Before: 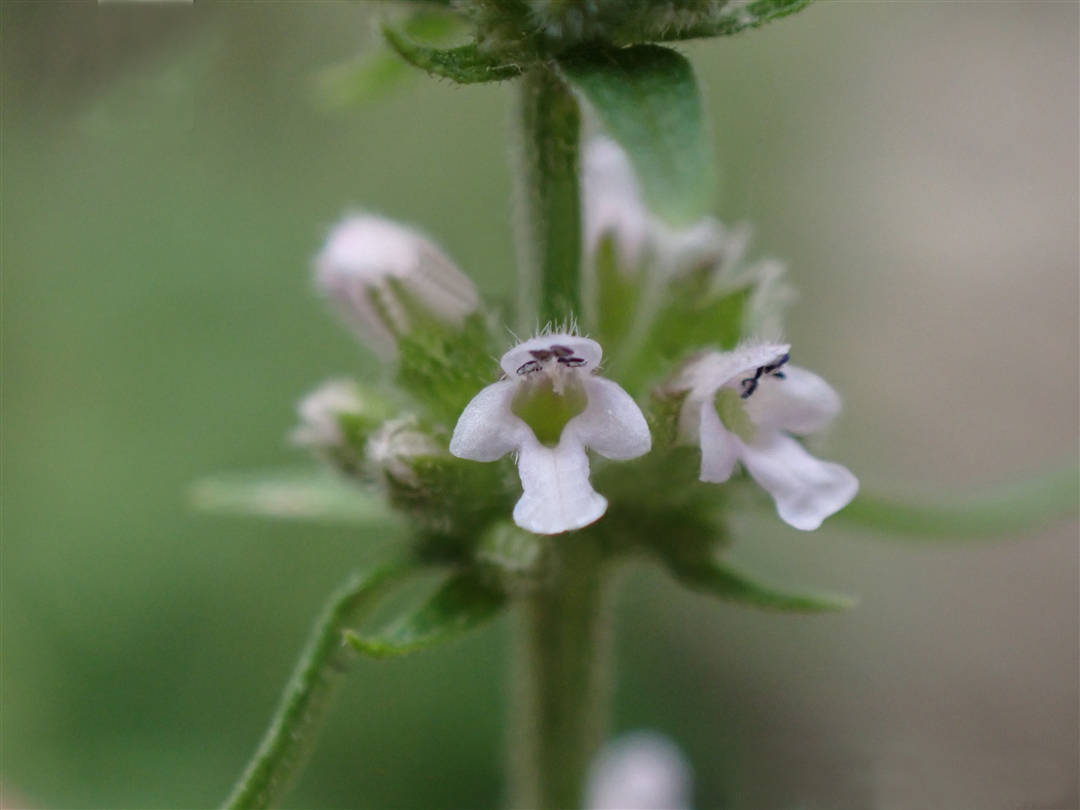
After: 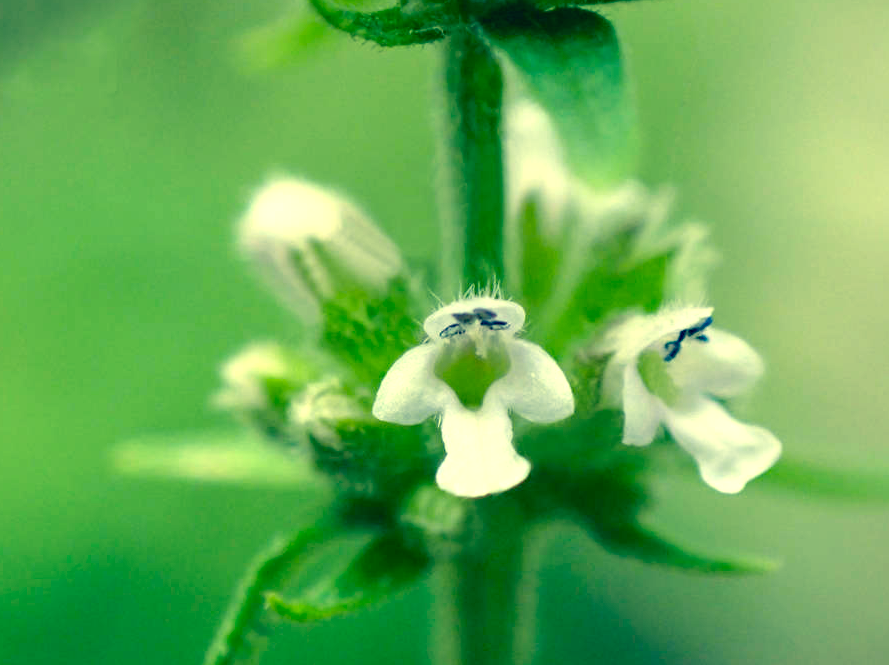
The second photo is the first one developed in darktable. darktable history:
crop and rotate: left 7.134%, top 4.582%, right 10.527%, bottom 13.278%
color correction: highlights a* -15.36, highlights b* 39.97, shadows a* -39.32, shadows b* -25.61
exposure: black level correction 0.008, exposure 0.967 EV, compensate highlight preservation false
